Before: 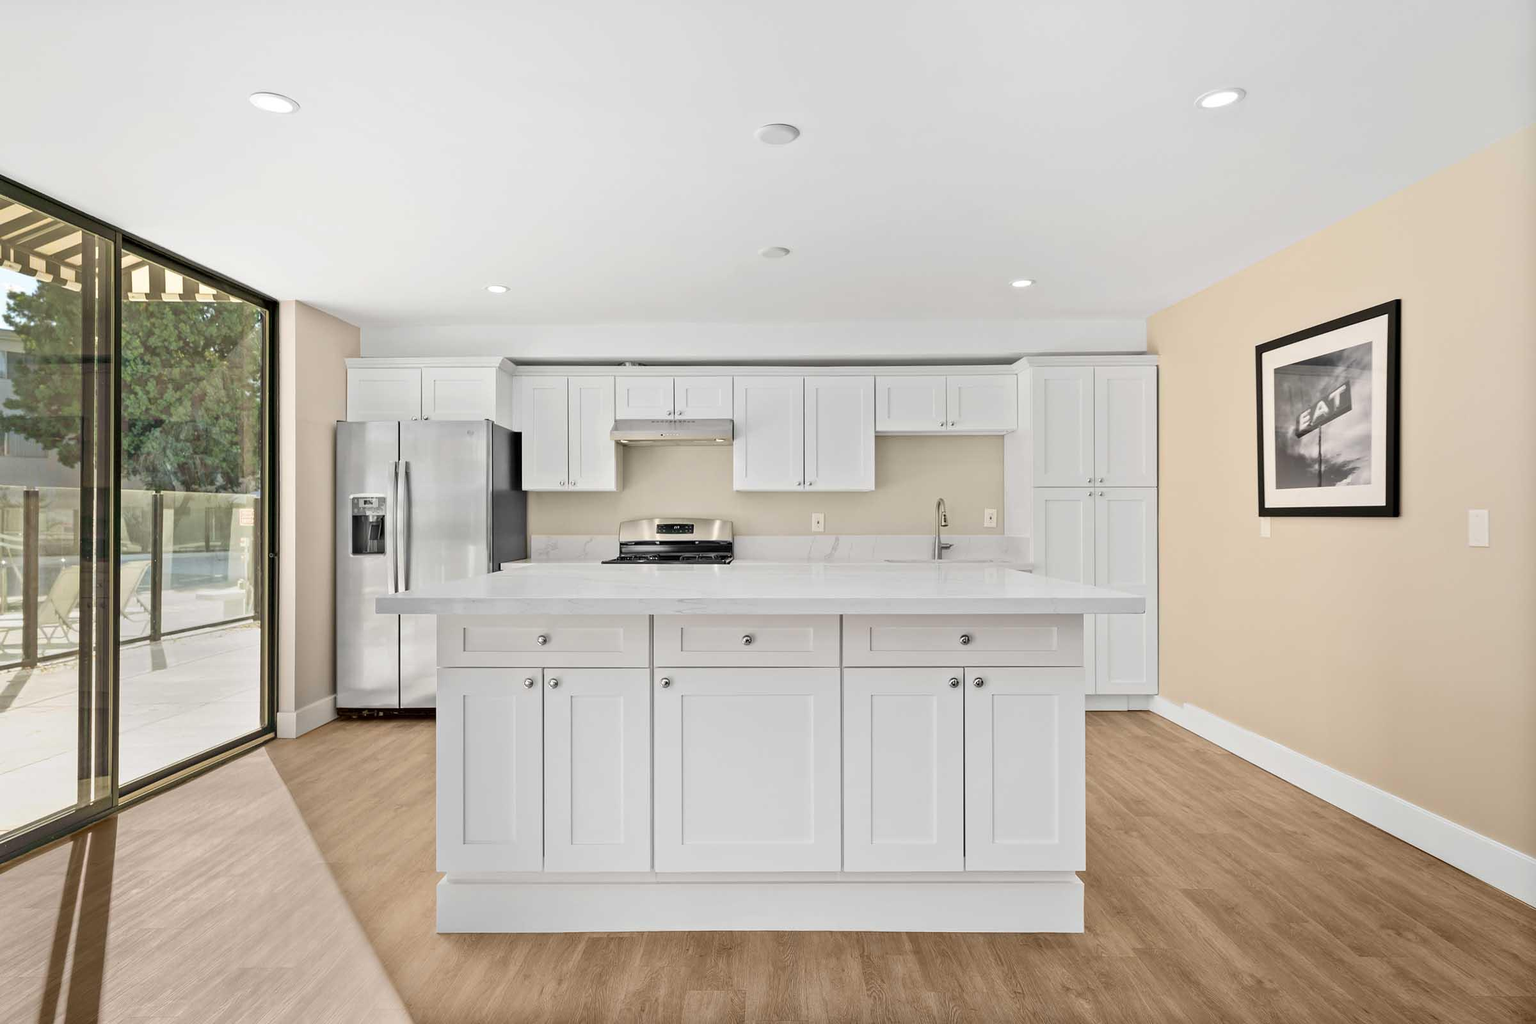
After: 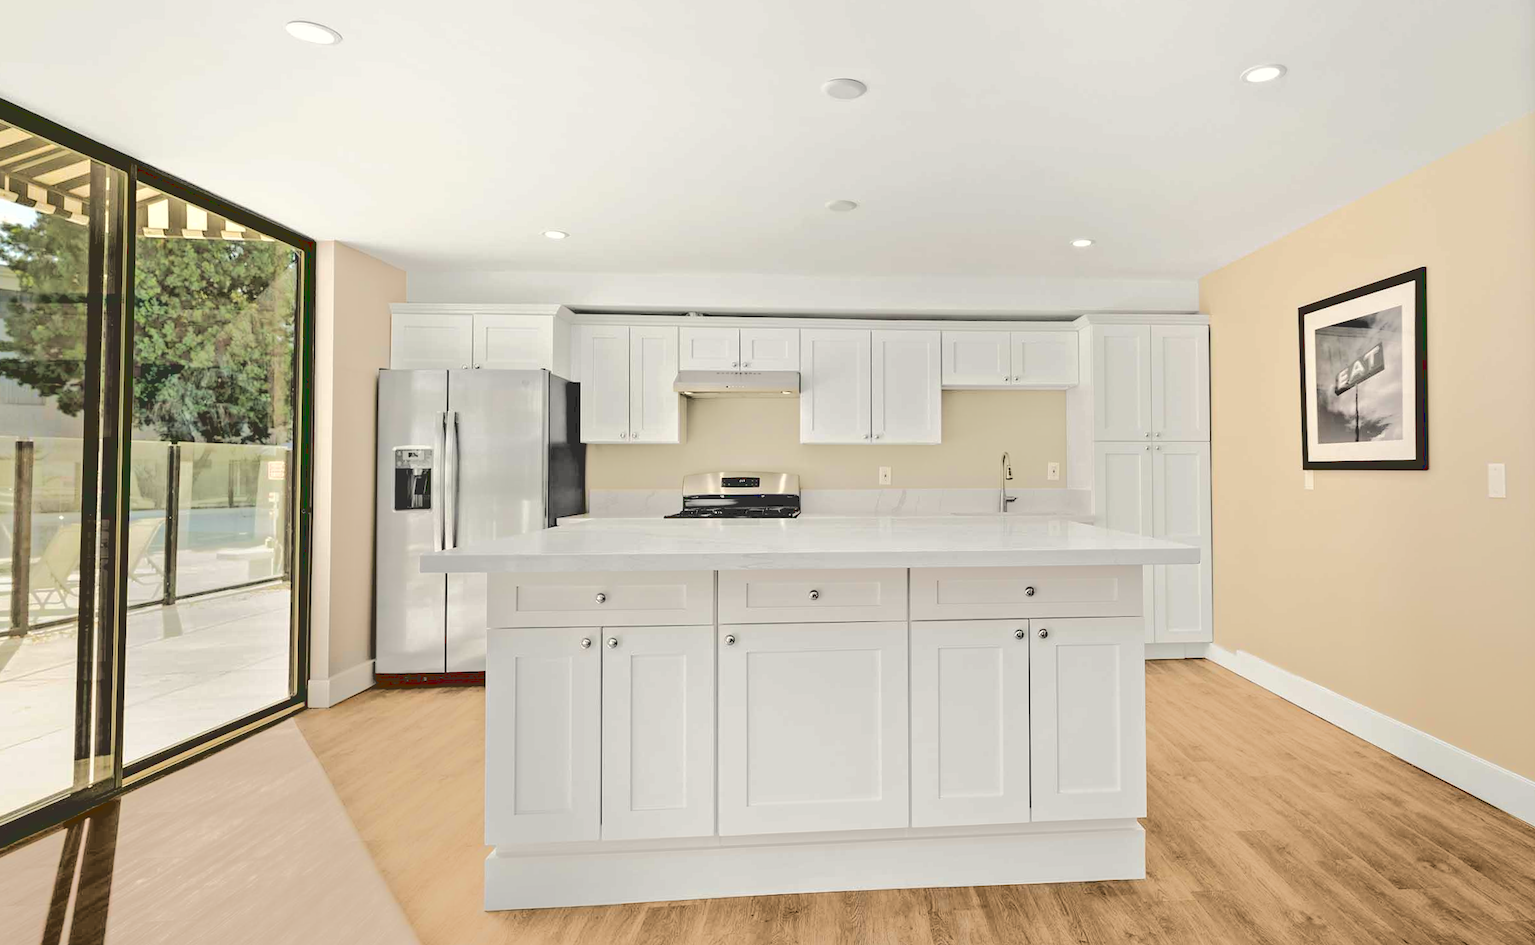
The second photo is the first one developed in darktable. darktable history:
base curve: curves: ch0 [(0.065, 0.026) (0.236, 0.358) (0.53, 0.546) (0.777, 0.841) (0.924, 0.992)], preserve colors average RGB
rotate and perspective: rotation -0.013°, lens shift (vertical) -0.027, lens shift (horizontal) 0.178, crop left 0.016, crop right 0.989, crop top 0.082, crop bottom 0.918
color calibration: output colorfulness [0, 0.315, 0, 0], x 0.341, y 0.355, temperature 5166 K
